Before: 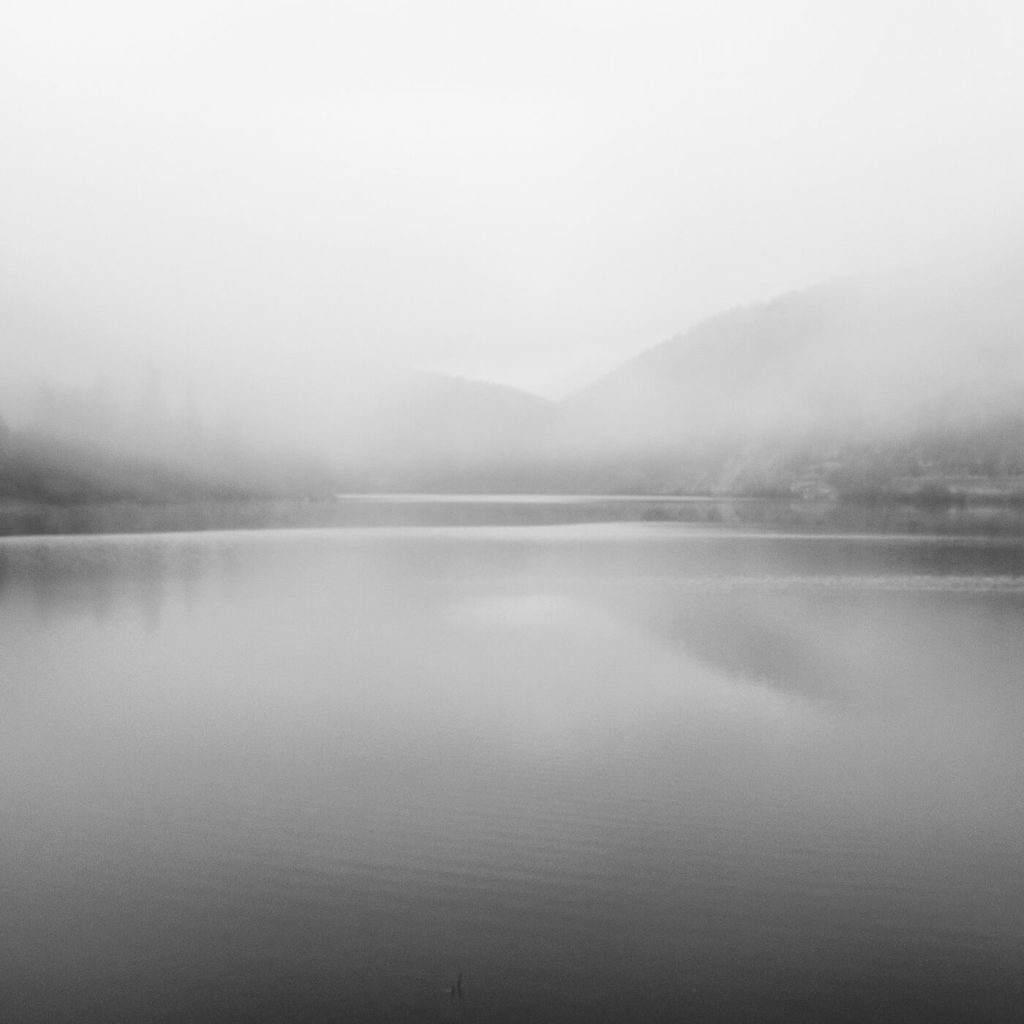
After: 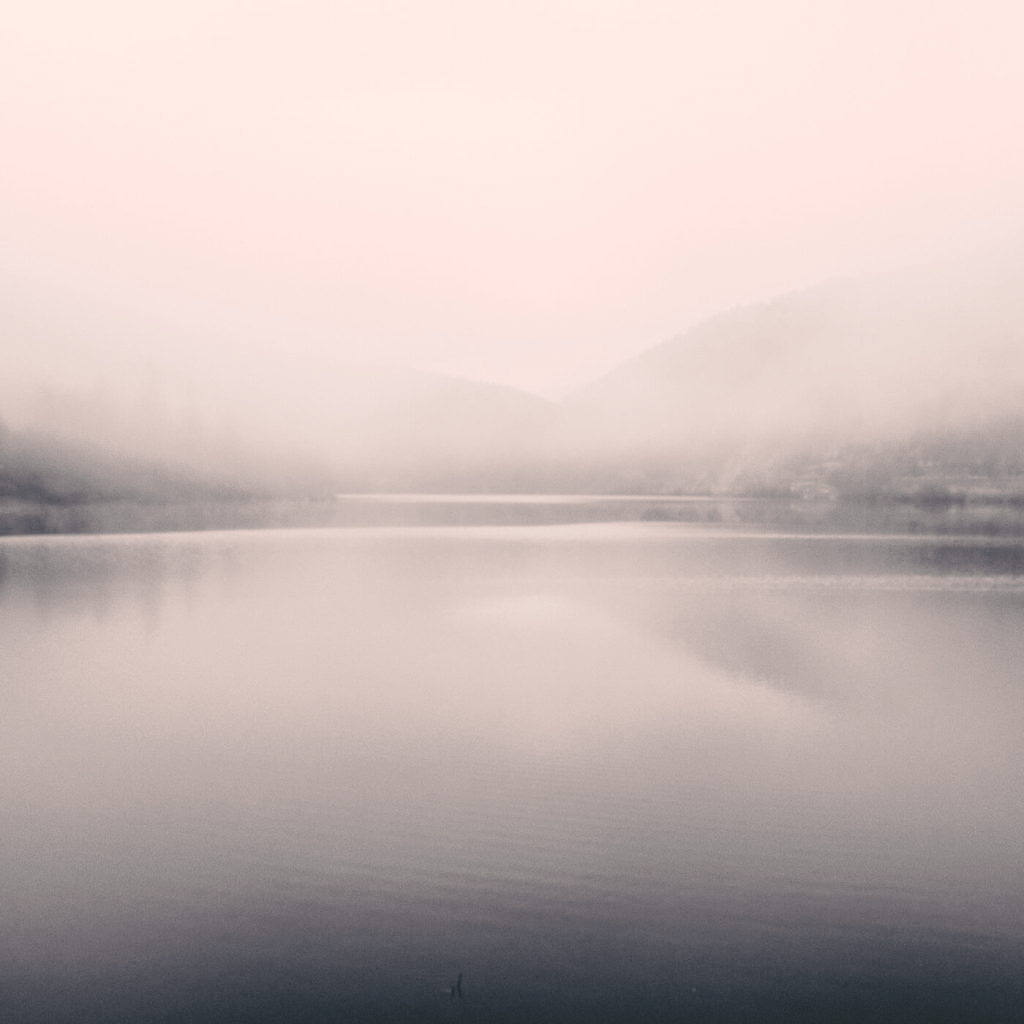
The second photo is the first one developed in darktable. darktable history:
tone curve: curves: ch0 [(0, 0) (0.003, 0.085) (0.011, 0.086) (0.025, 0.086) (0.044, 0.088) (0.069, 0.093) (0.1, 0.102) (0.136, 0.12) (0.177, 0.157) (0.224, 0.203) (0.277, 0.277) (0.335, 0.36) (0.399, 0.463) (0.468, 0.559) (0.543, 0.626) (0.623, 0.703) (0.709, 0.789) (0.801, 0.869) (0.898, 0.927) (1, 1)], preserve colors none
color look up table: target L [91.11, 90.48, 80.86, 71.19, 60.92, 62.44, 45.01, 39.42, 39.72, 14.58, 200.92, 94.66, 84.16, 74.92, 67.38, 67.15, 66.15, 56.29, 52.43, 53.39, 42.75, 38.42, 26.92, 22.68, 5.897, 89.18, 83.11, 82.94, 69.39, 64.73, 81.4, 51.37, 67.89, 49.71, 49.78, 41.39, 40.87, 19.95, 20.66, 19.06, 18.93, 78.71, 63.36, 64.67, 63.23, 58.69, 42.68, 37.73, 37.39], target a [-4.358, -13.51, -32.29, -5.76, -7.841, 2.915, -21.64, -12.53, -9.959, -27.43, 0, 17.54, 11.63, 28.01, 10.81, 32.43, 9.186, 46.81, 25.43, 59.3, 36.69, 5.895, 19.17, 32.29, -19.27, 25.7, 24.81, 27.56, 43.19, 20.42, 30.74, 33.65, 41.73, 53.12, 47.67, 30.93, 56.7, 8.064, -2.767, 22.07, 30.29, -16.84, -16.32, -33.9, -34.12, -4.411, -0.211, -12.94, 3.246], target b [27.56, 36.36, 15.64, 39.31, 17.32, 9.606, 14.49, 17.97, 4.41, -0.086, -0.001, 11.73, 33.86, 19.13, 54.62, 54.94, 30.48, 25.47, 14.04, 43.62, 35.81, 1.63, 26.47, 2.345, 9.23, 3.061, 11.26, 4.85, 0.499, -0.561, -3.885, -34.37, -18.26, 3.607, -19.75, -3.979, -43.17, -28.77, -3.91, -20.17, -35.87, 5.888, -33.89, -4.239, -28.23, -10.24, -53.46, -7.988, -24.18], num patches 49
